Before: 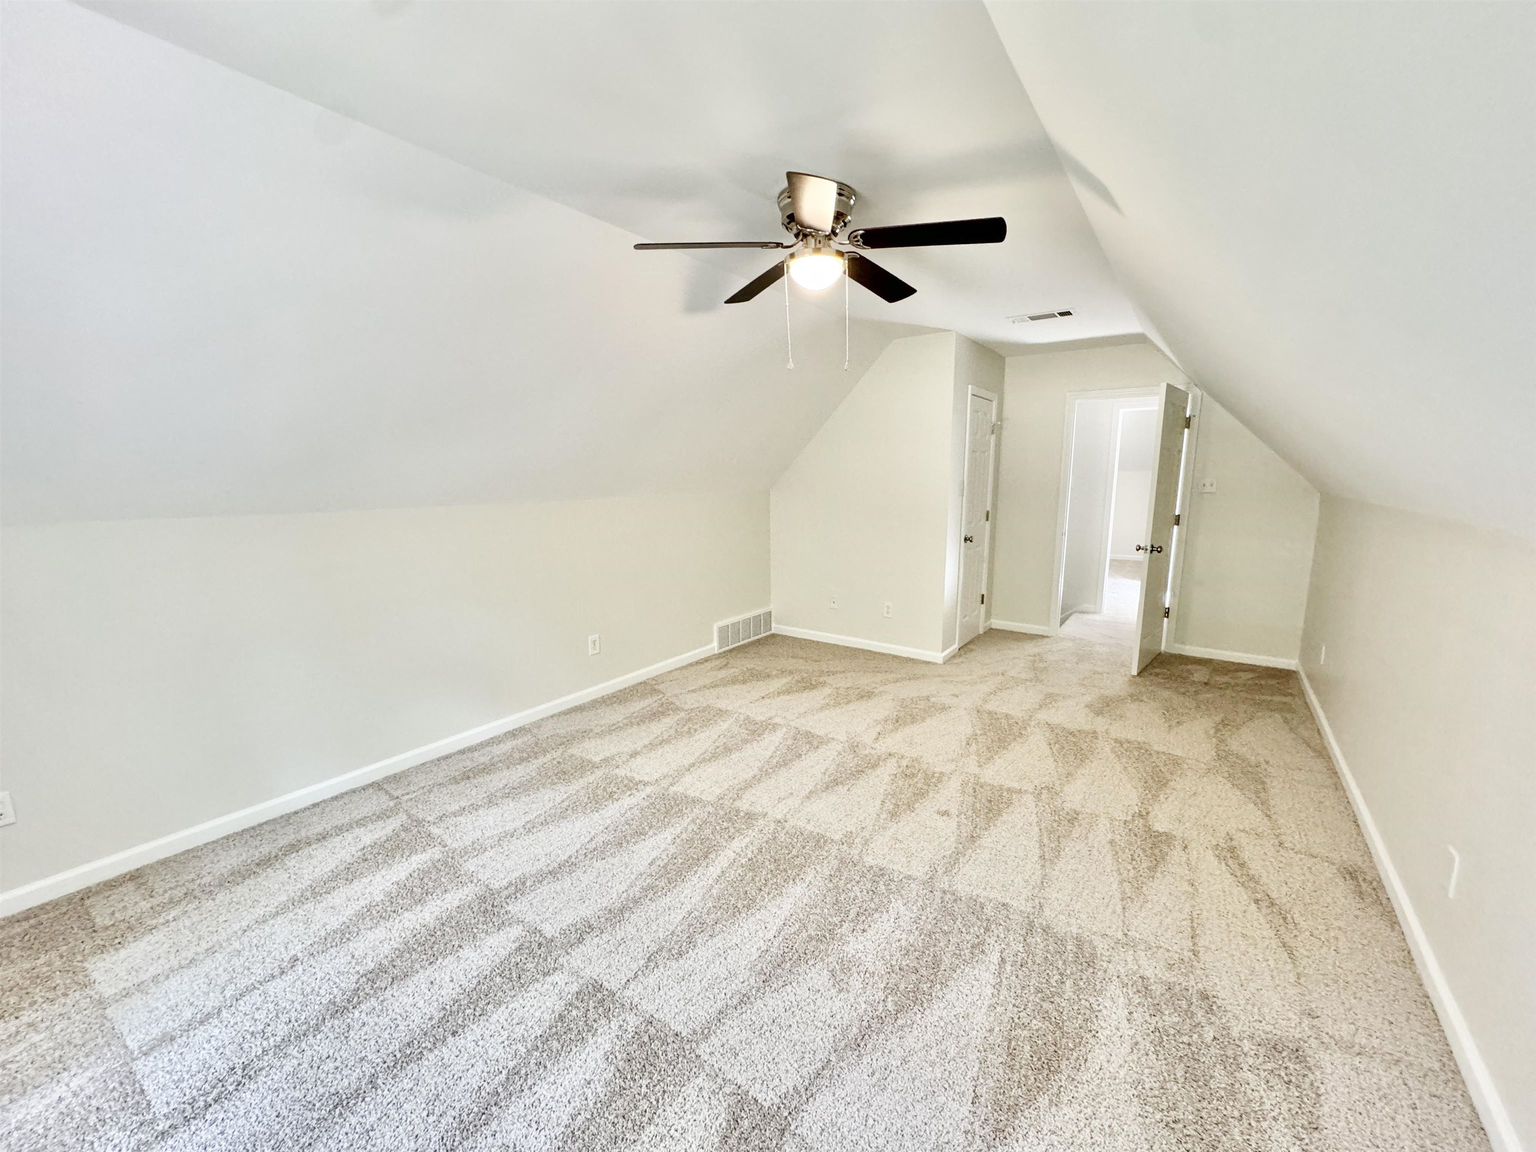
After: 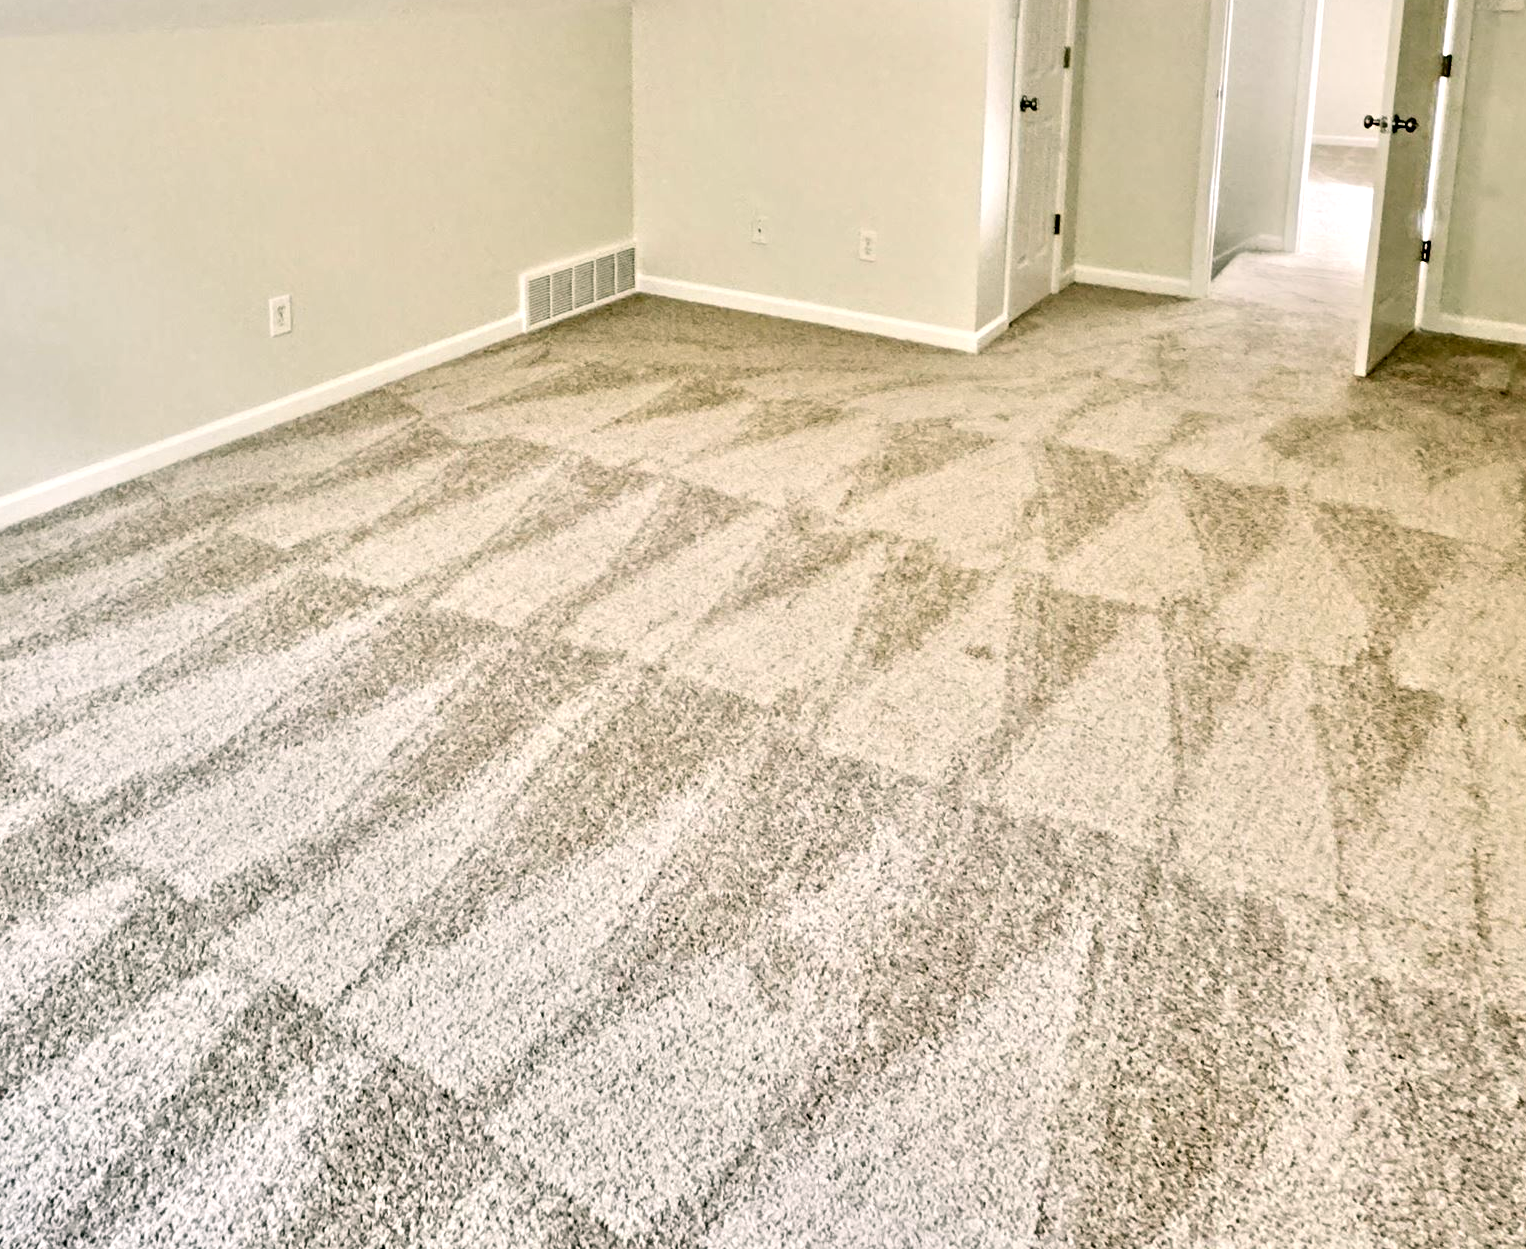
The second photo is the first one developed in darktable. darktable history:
color correction: highlights a* 4.09, highlights b* 4.98, shadows a* -8.19, shadows b* 5.01
crop: left 29.561%, top 42.275%, right 20.758%, bottom 3.477%
contrast equalizer: y [[0.511, 0.558, 0.631, 0.632, 0.559, 0.512], [0.5 ×6], [0.5 ×6], [0 ×6], [0 ×6]]
